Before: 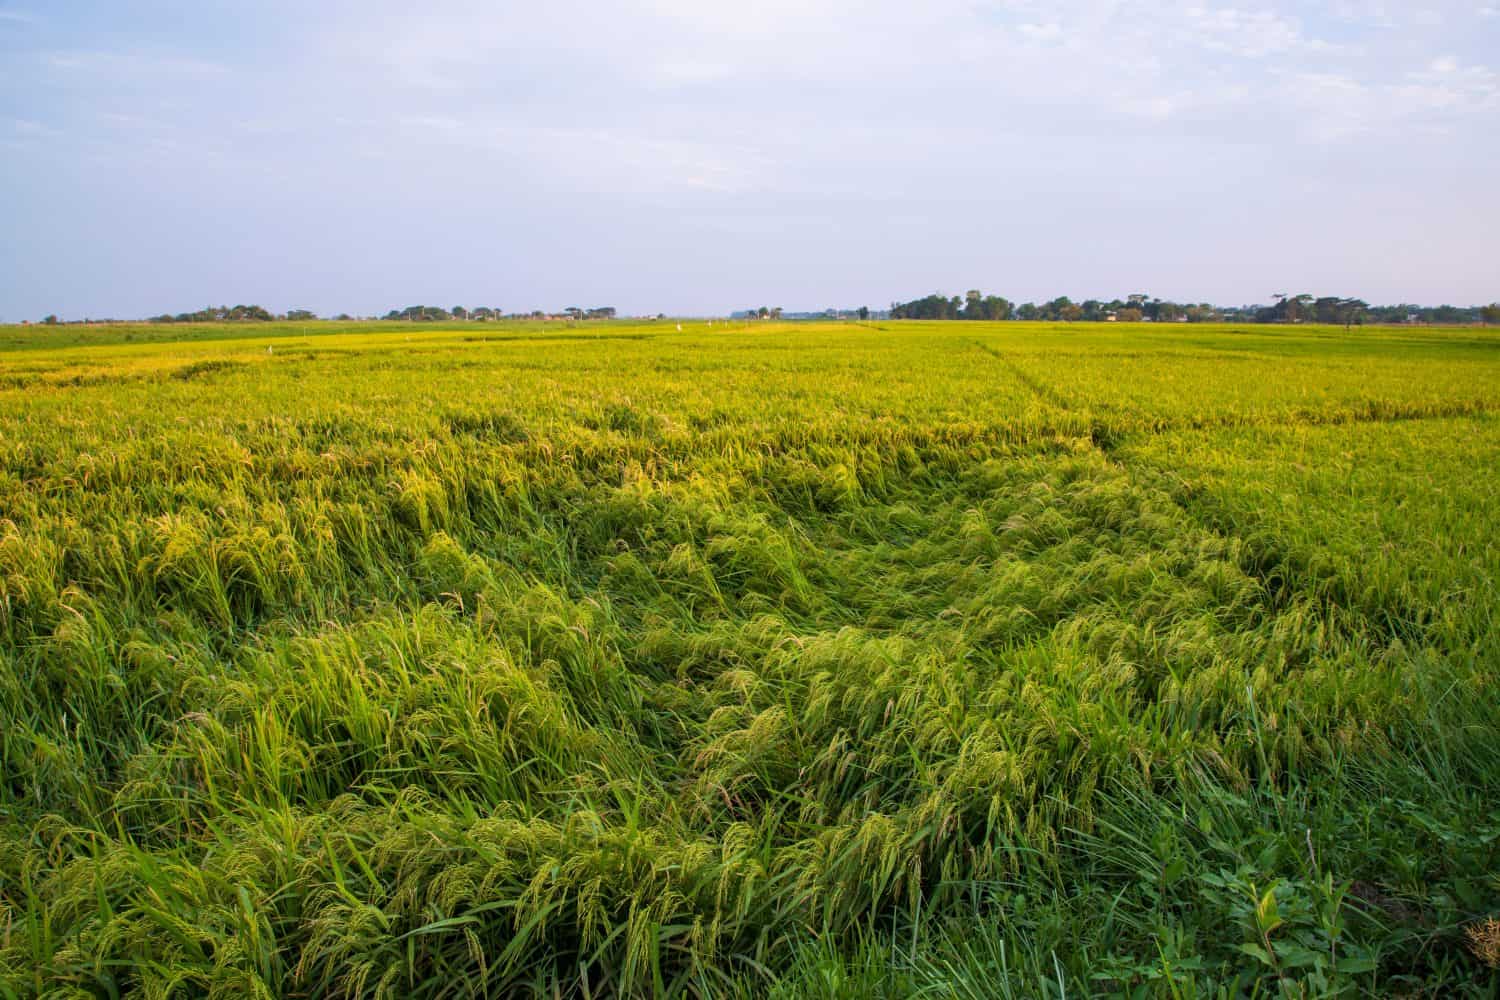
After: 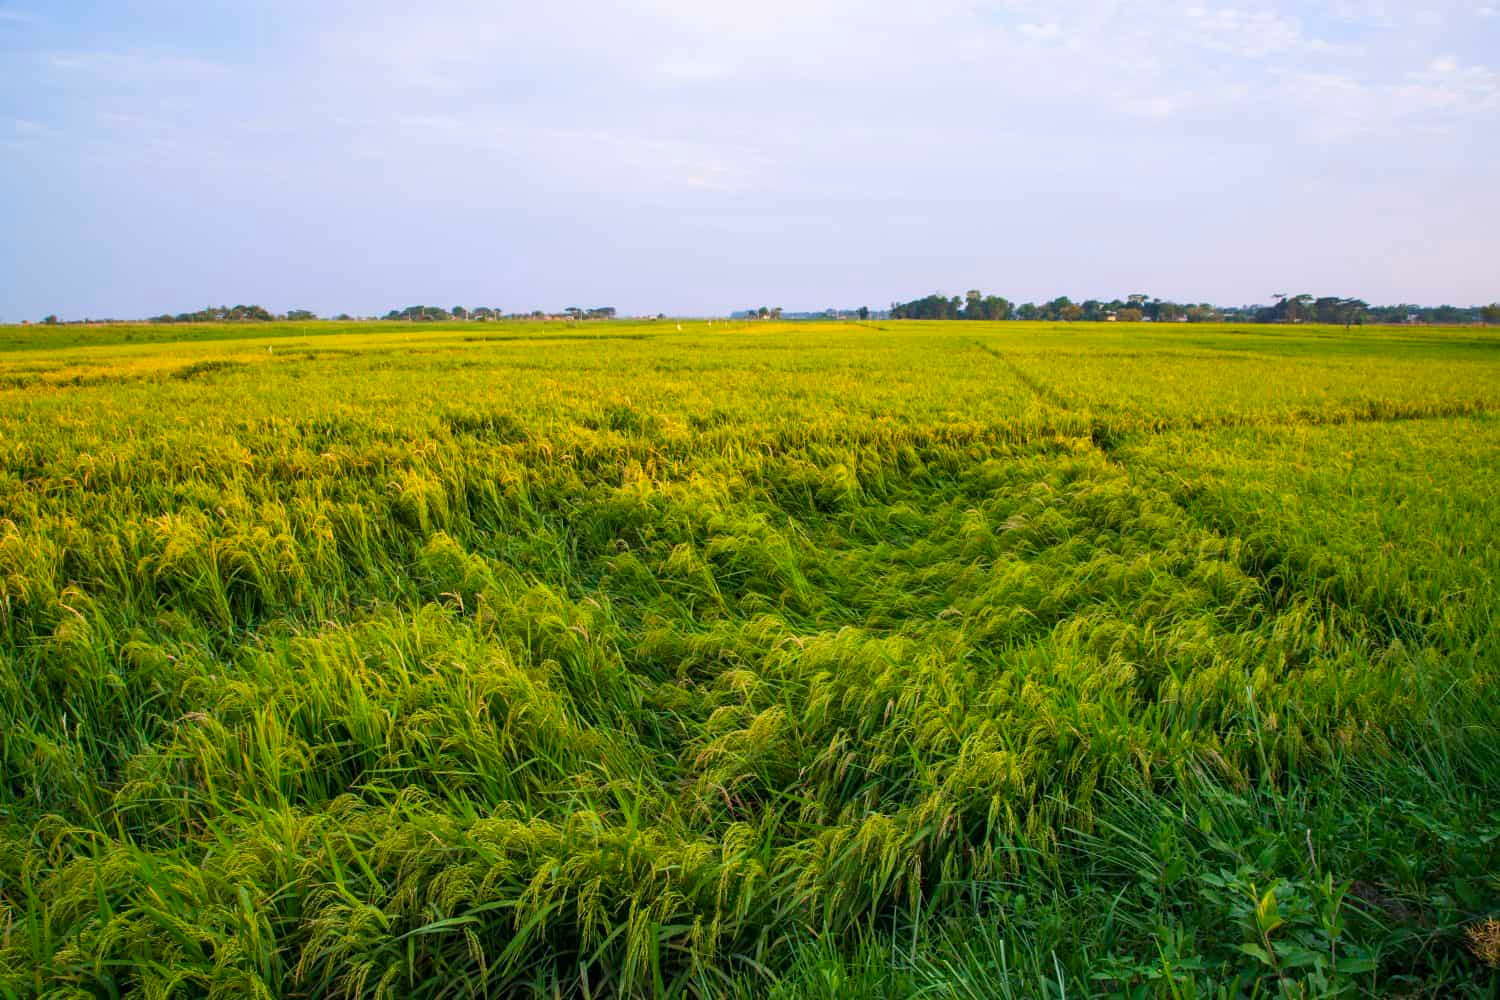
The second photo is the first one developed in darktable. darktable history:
color balance rgb: shadows lift › chroma 3.158%, shadows lift › hue 241.05°, perceptual saturation grading › global saturation 0.392%, global vibrance 9.308%
contrast brightness saturation: contrast 0.084, saturation 0.202
